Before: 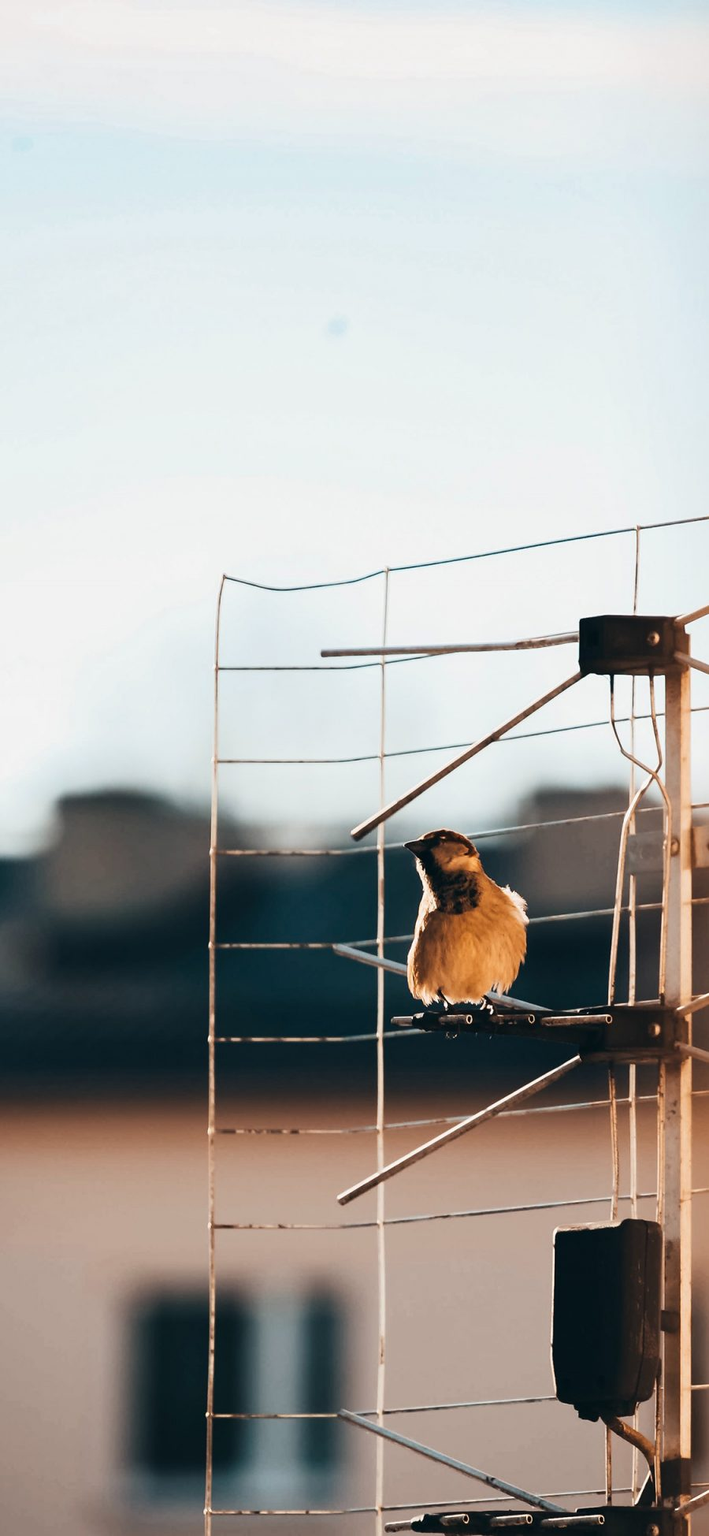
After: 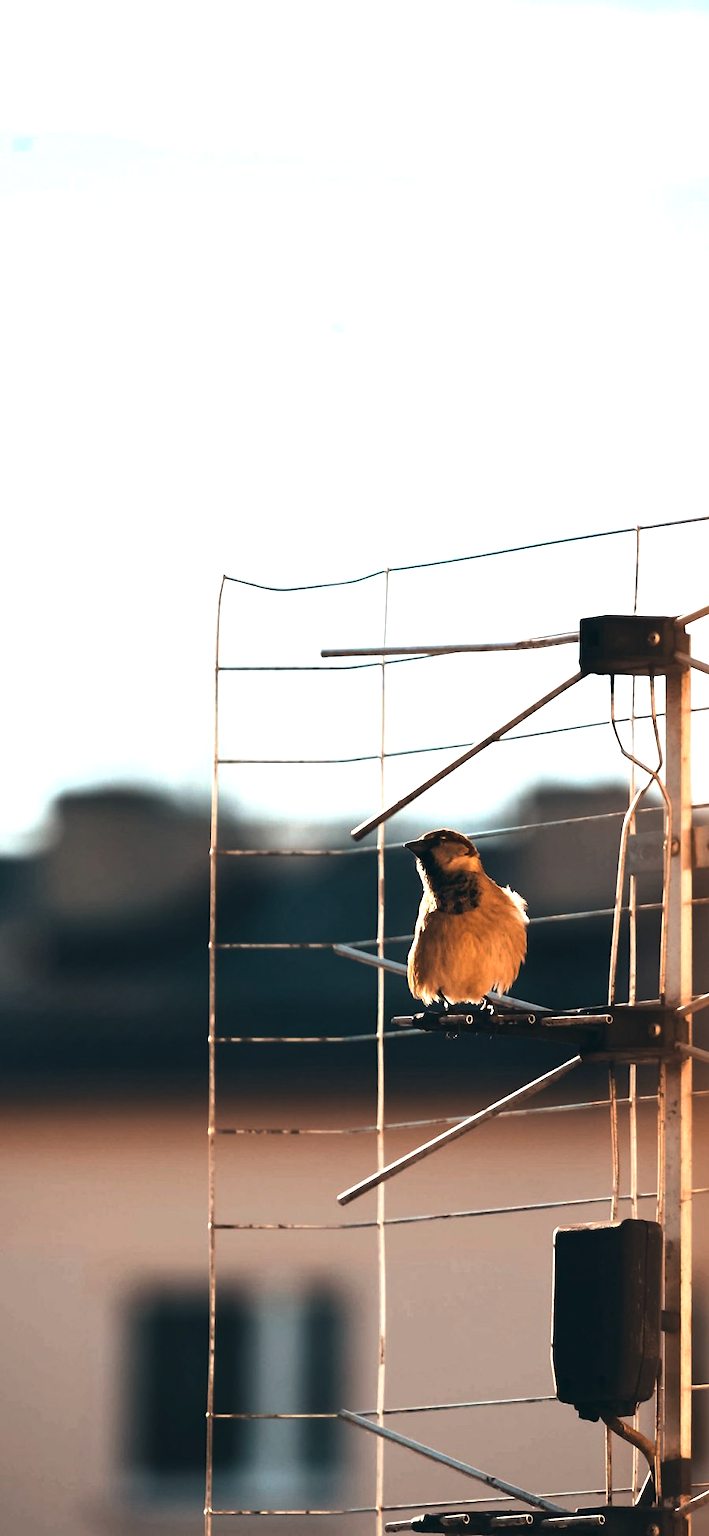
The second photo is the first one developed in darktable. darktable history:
exposure: black level correction 0, exposure 0.699 EV, compensate highlight preservation false
tone curve: curves: ch0 [(0, 0) (0.91, 0.76) (0.997, 0.913)], preserve colors none
tone equalizer: smoothing diameter 2.08%, edges refinement/feathering 22.48, mask exposure compensation -1.57 EV, filter diffusion 5
